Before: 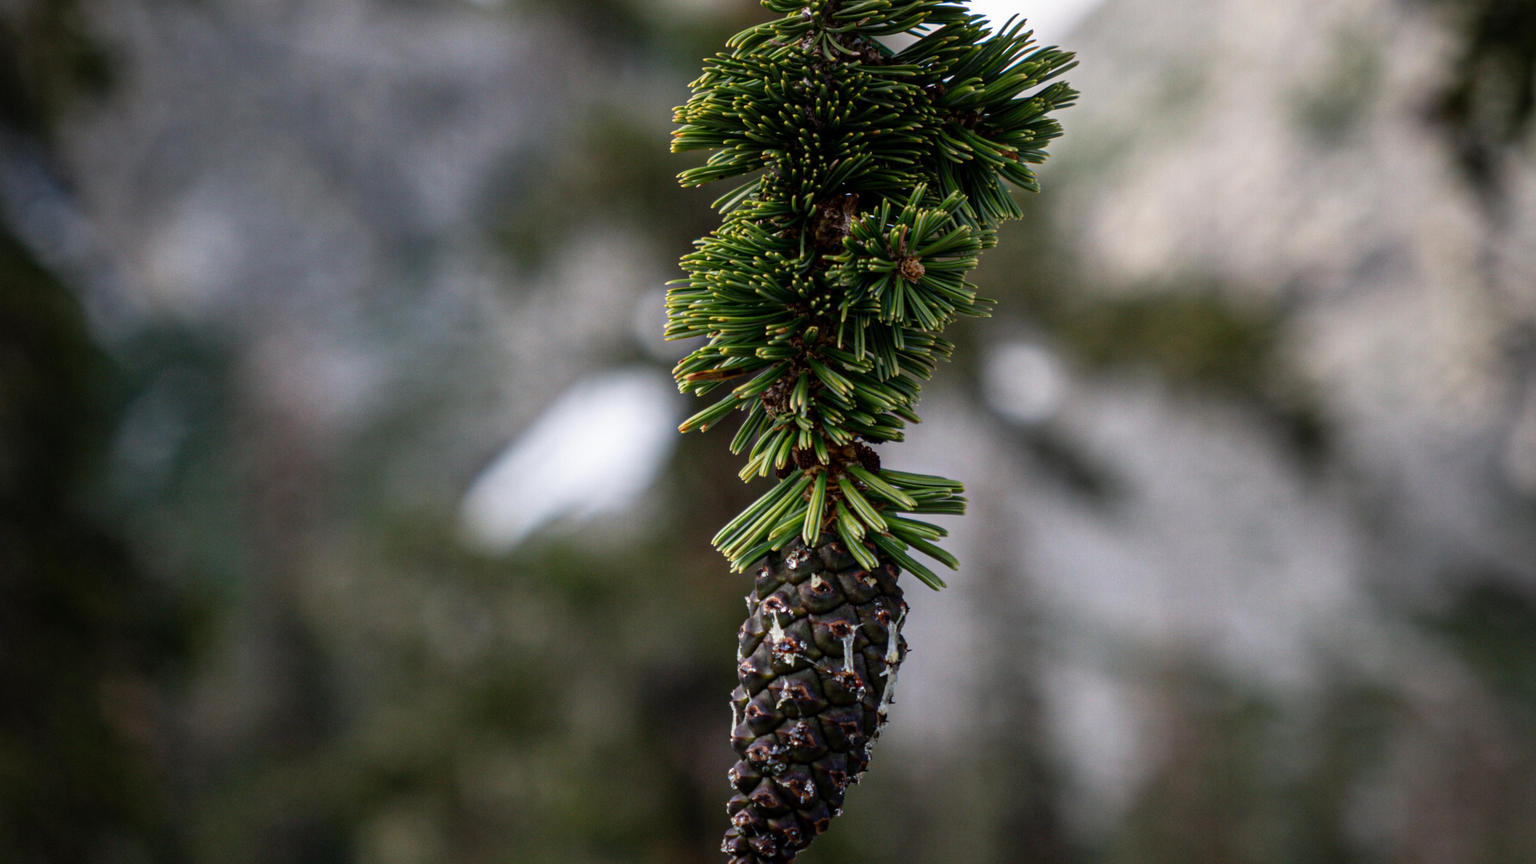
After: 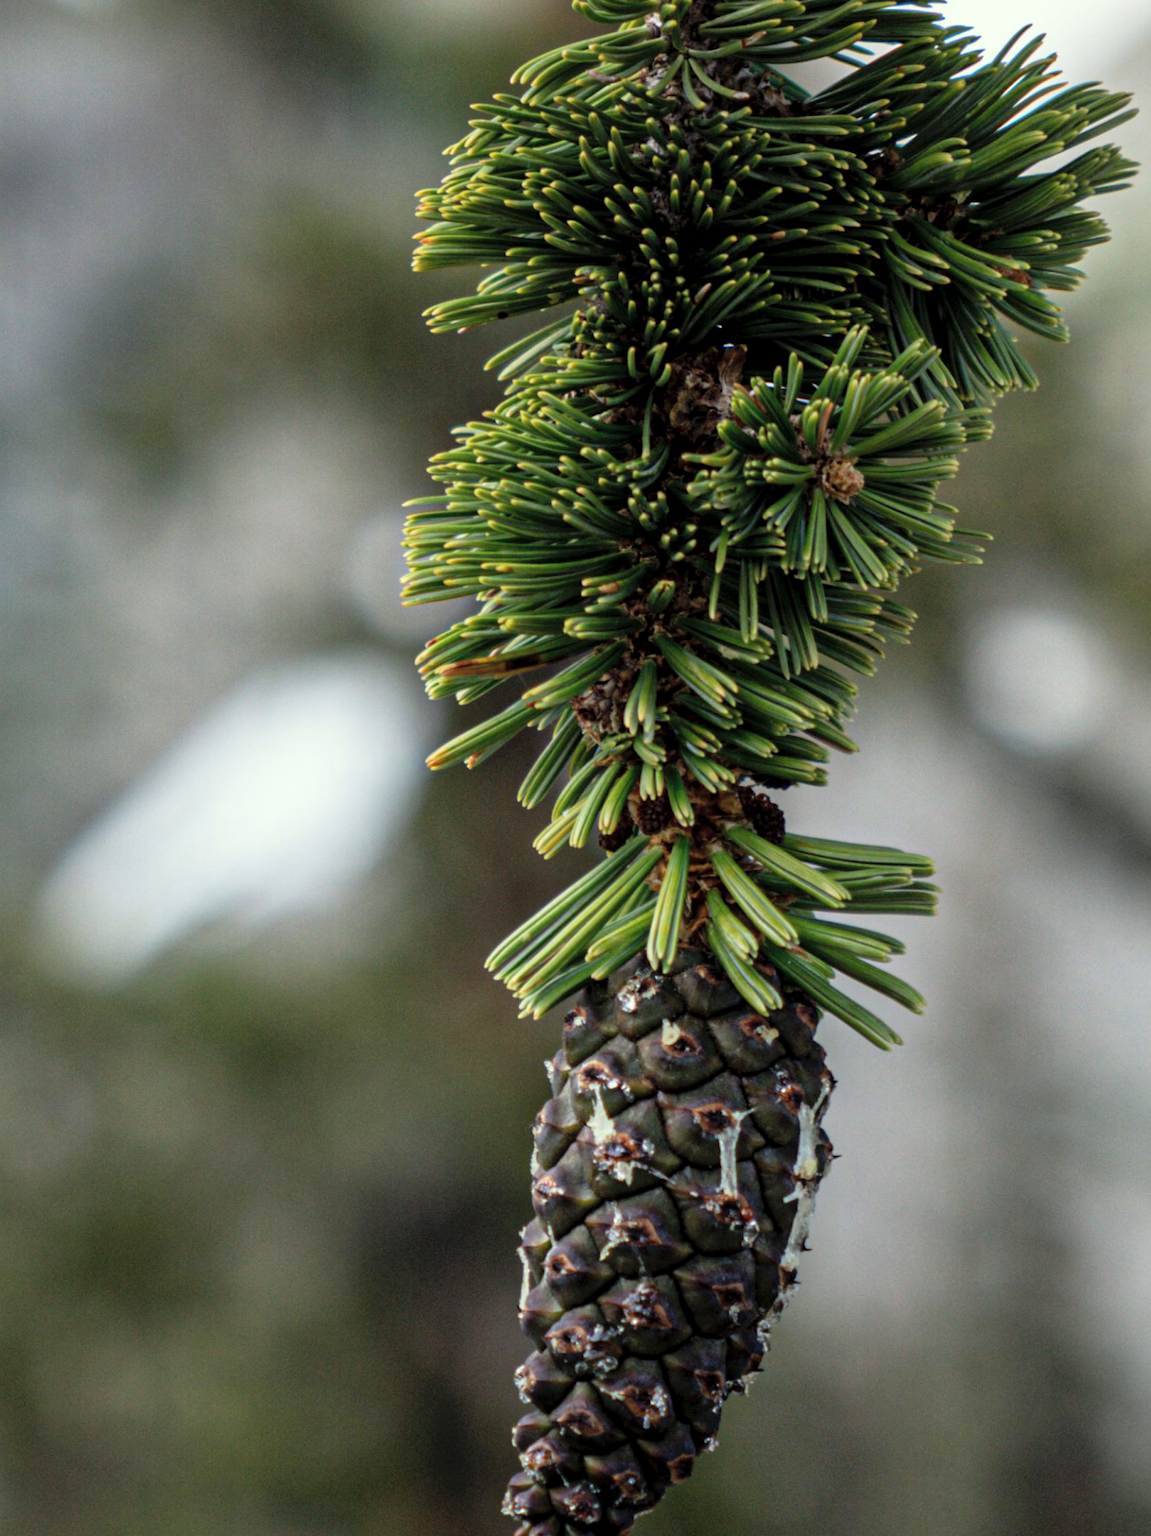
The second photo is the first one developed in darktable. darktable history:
contrast brightness saturation: brightness 0.15
crop: left 28.583%, right 29.231%
tone equalizer: on, module defaults
color correction: highlights a* -4.73, highlights b* 5.06, saturation 0.97
rgb levels: preserve colors max RGB
exposure: black level correction 0.001, compensate highlight preservation false
